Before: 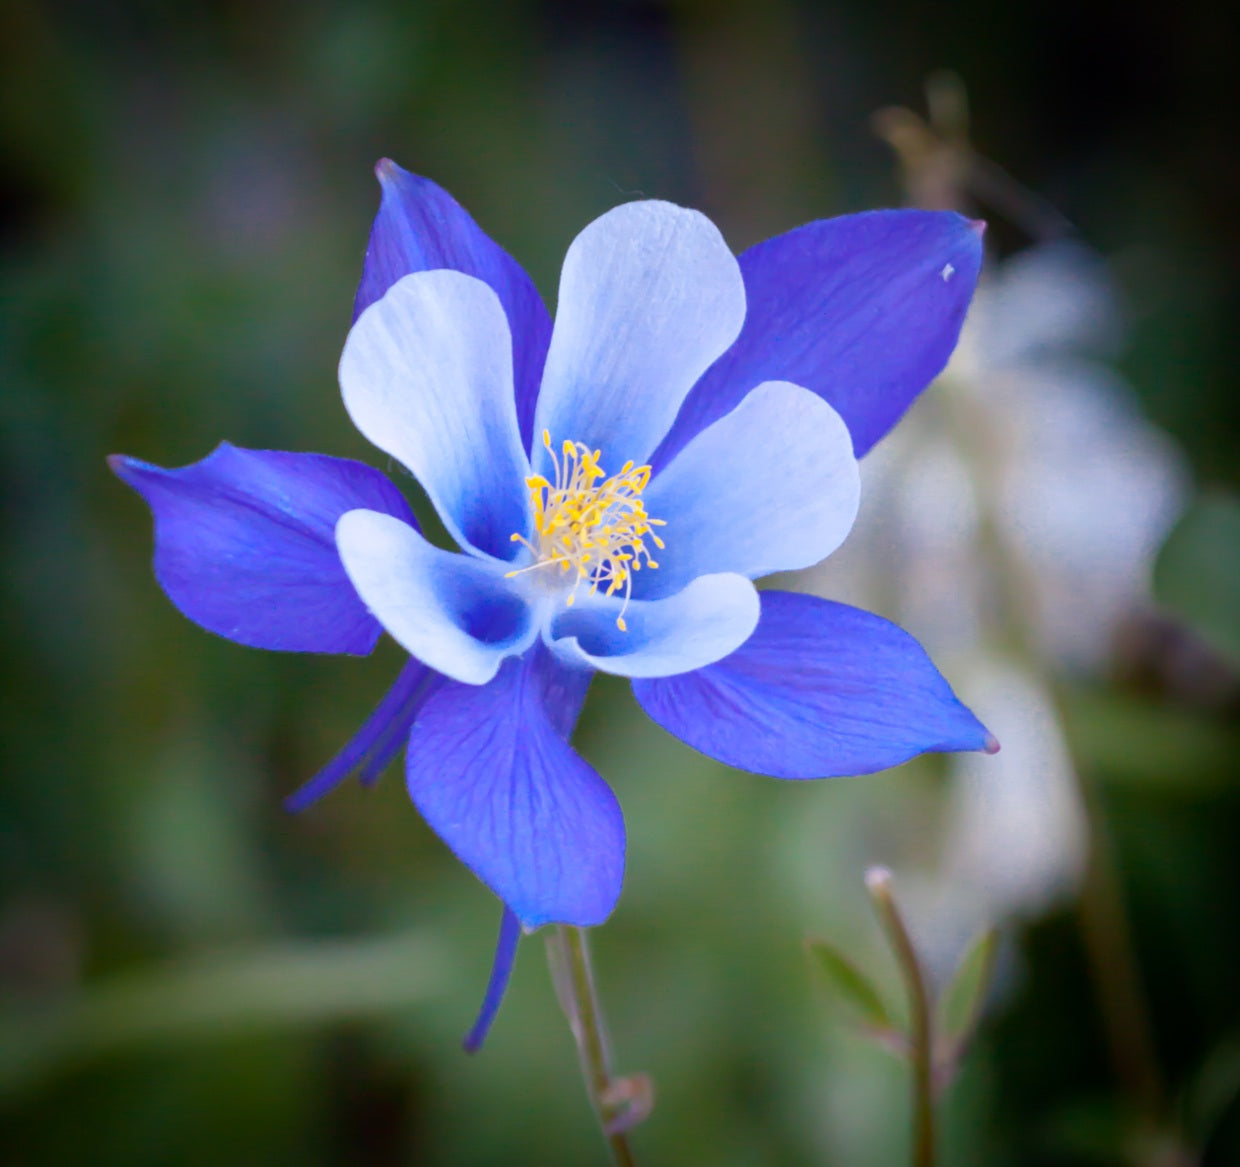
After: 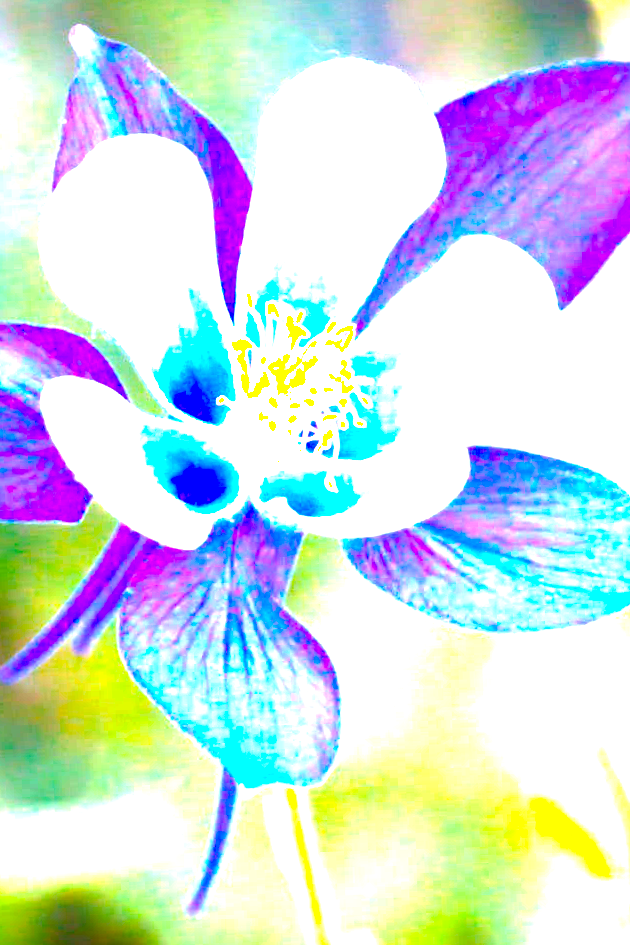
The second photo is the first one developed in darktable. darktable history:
crop and rotate: angle 0.02°, left 24.353%, top 13.219%, right 26.156%, bottom 8.224%
tone curve: curves: ch0 [(0, 0) (0.003, 0.005) (0.011, 0.021) (0.025, 0.042) (0.044, 0.065) (0.069, 0.074) (0.1, 0.092) (0.136, 0.123) (0.177, 0.159) (0.224, 0.2) (0.277, 0.252) (0.335, 0.32) (0.399, 0.392) (0.468, 0.468) (0.543, 0.549) (0.623, 0.638) (0.709, 0.721) (0.801, 0.812) (0.898, 0.896) (1, 1)], preserve colors none
exposure: black level correction 0, exposure 1.45 EV, compensate exposure bias true, compensate highlight preservation false
rotate and perspective: rotation -1.75°, automatic cropping off
color balance rgb: perceptual saturation grading › global saturation 25%, perceptual brilliance grading › global brilliance 35%, perceptual brilliance grading › highlights 50%, perceptual brilliance grading › mid-tones 60%, perceptual brilliance grading › shadows 35%, global vibrance 20%
